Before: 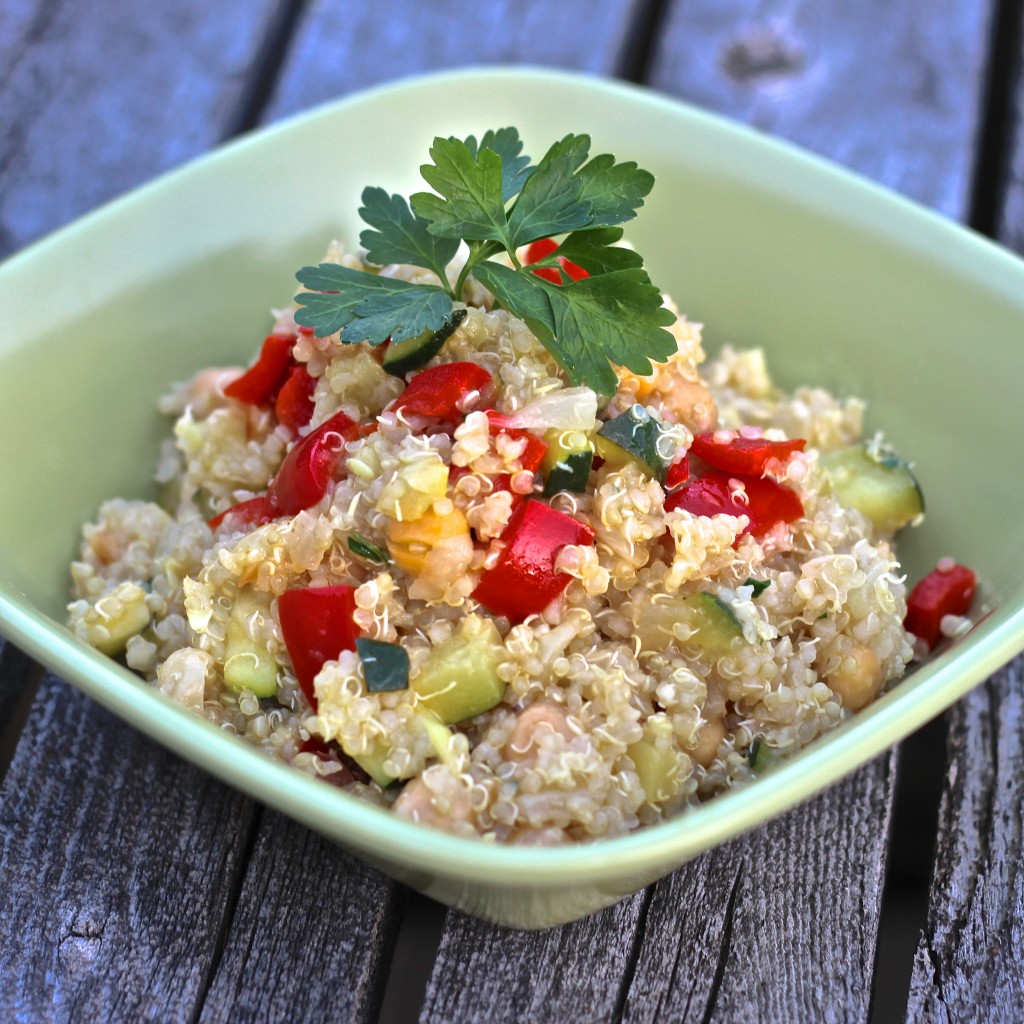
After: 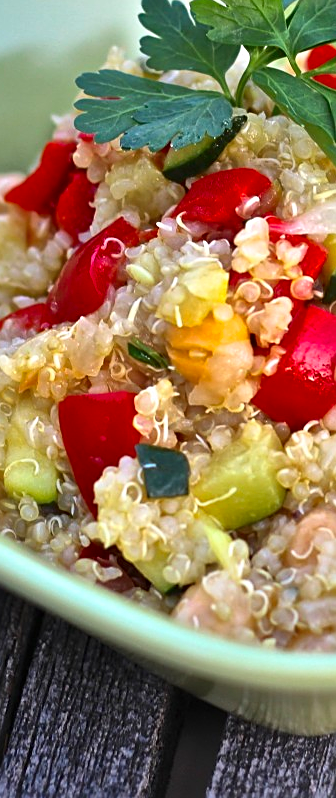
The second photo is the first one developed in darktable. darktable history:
crop and rotate: left 21.579%, top 19.025%, right 45.604%, bottom 2.964%
sharpen: on, module defaults
shadows and highlights: highlights color adjustment 79.3%, soften with gaussian
contrast brightness saturation: contrast 0.093, saturation 0.268
